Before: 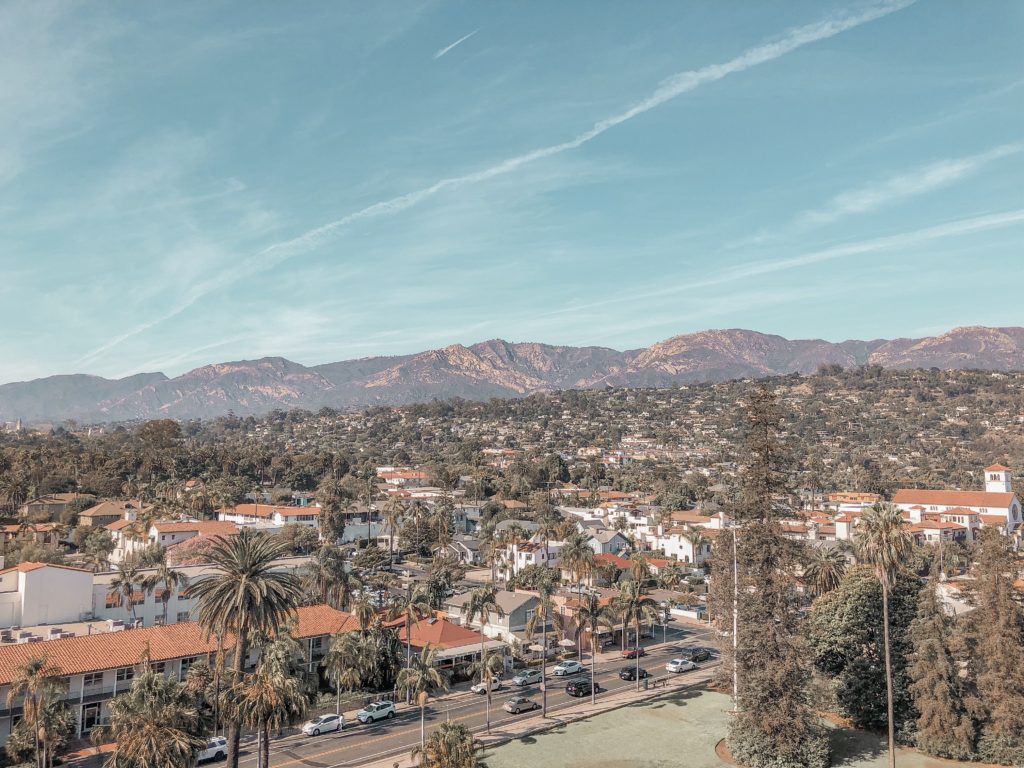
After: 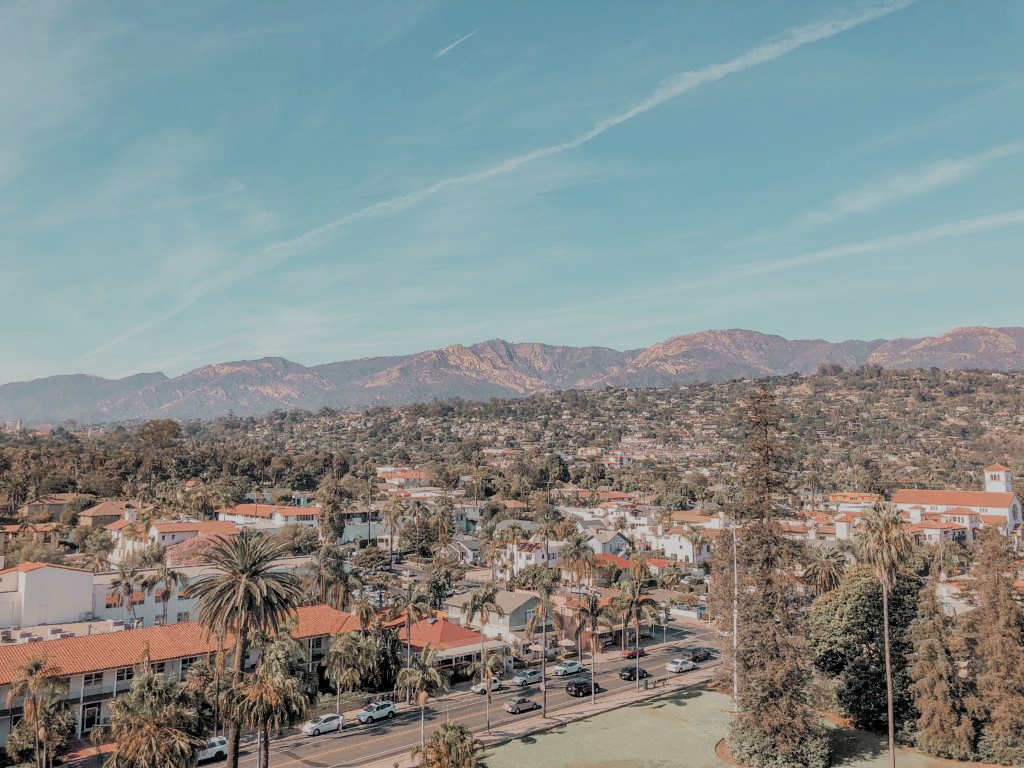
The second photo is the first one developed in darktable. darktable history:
filmic rgb: black relative exposure -6.97 EV, white relative exposure 5.6 EV, hardness 2.87
